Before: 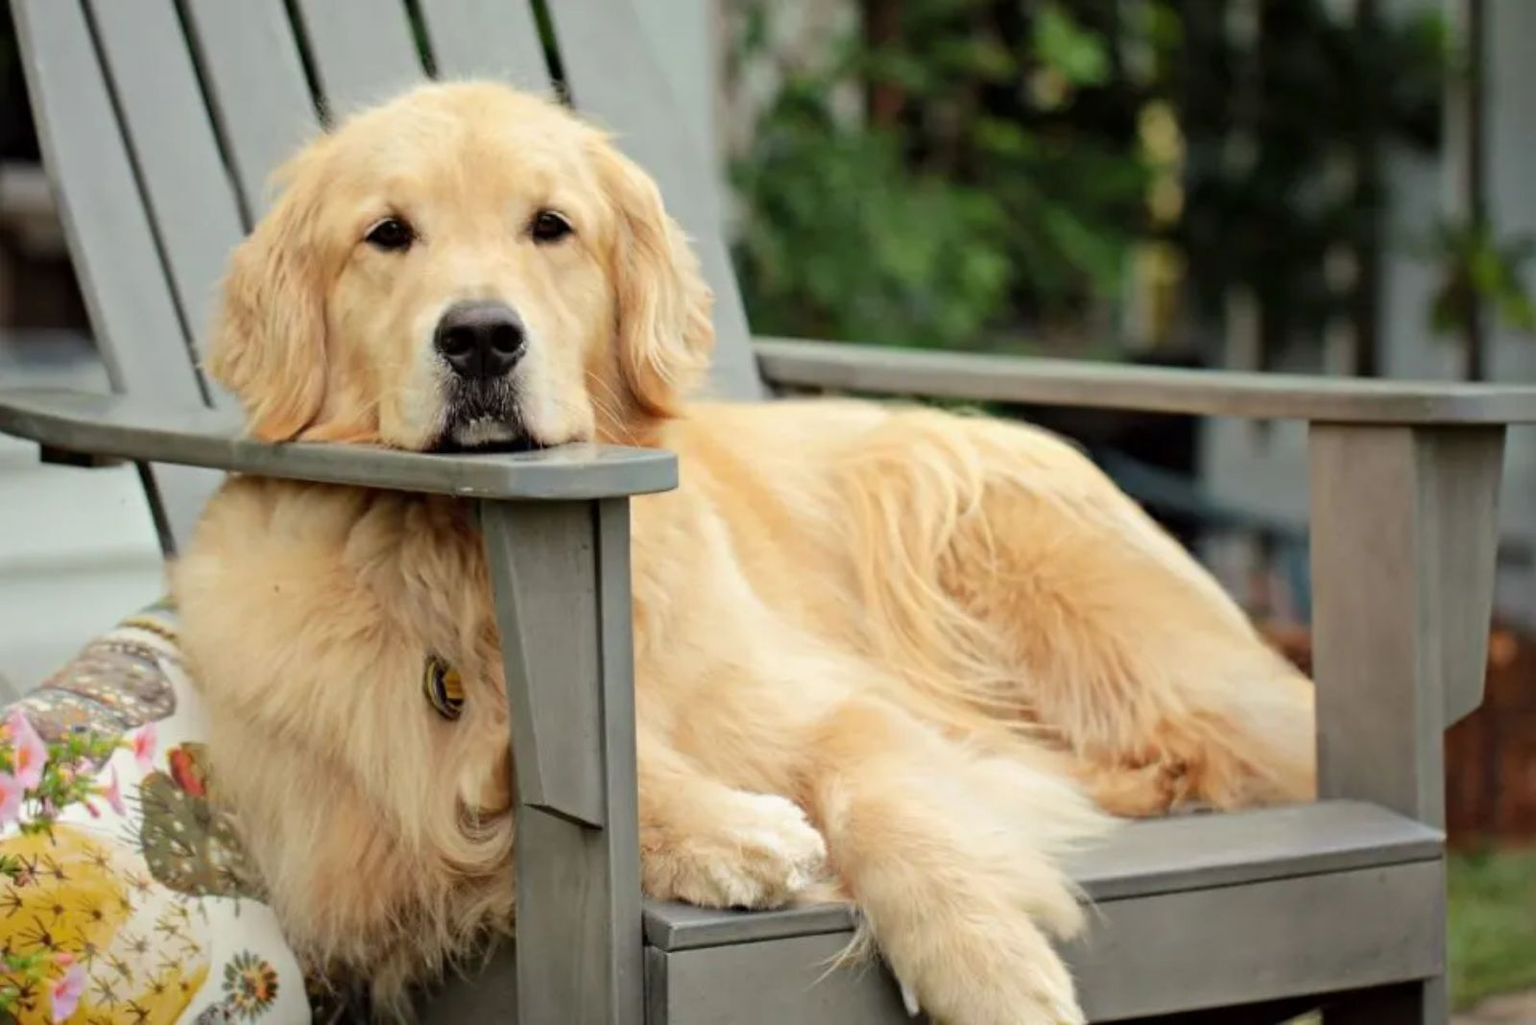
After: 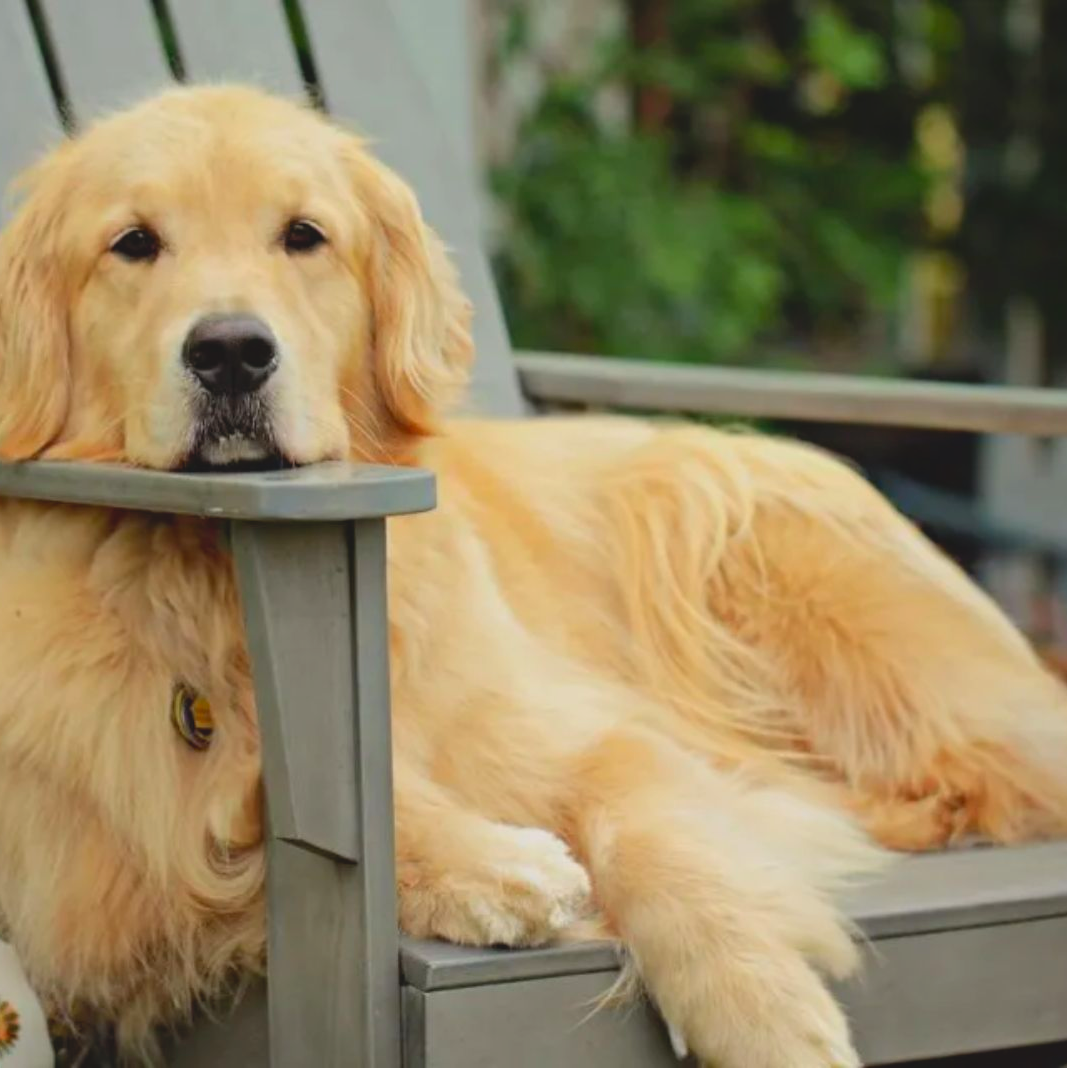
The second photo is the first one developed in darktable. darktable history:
contrast brightness saturation: contrast -0.178, saturation 0.186
crop: left 16.898%, right 16.398%
